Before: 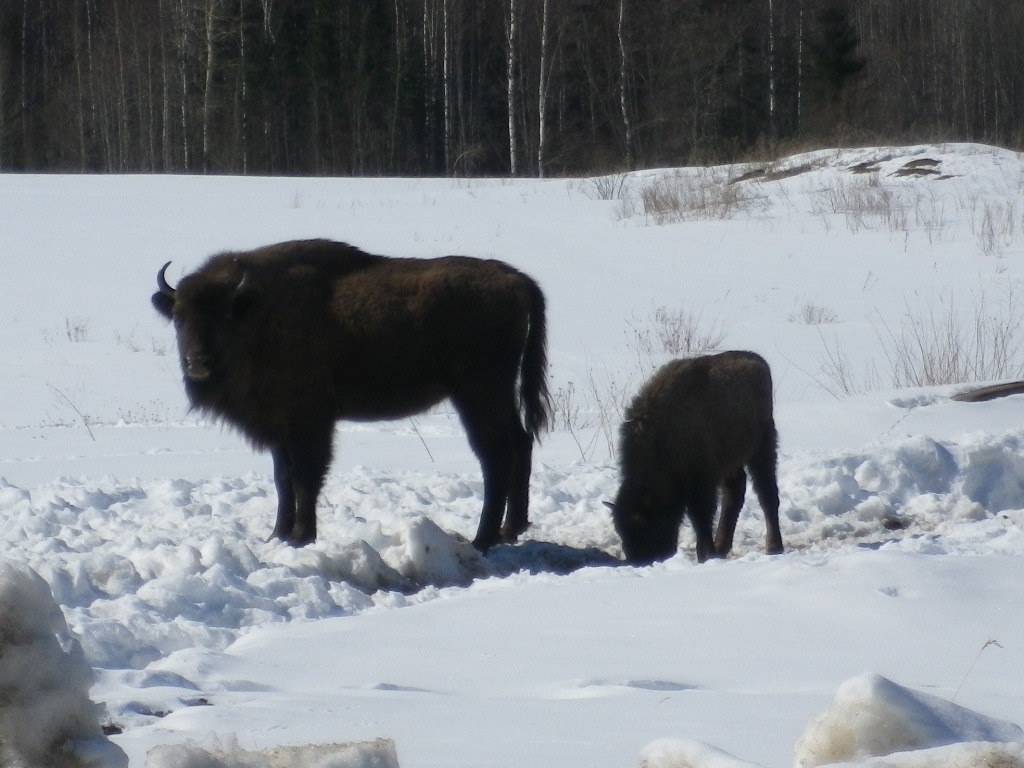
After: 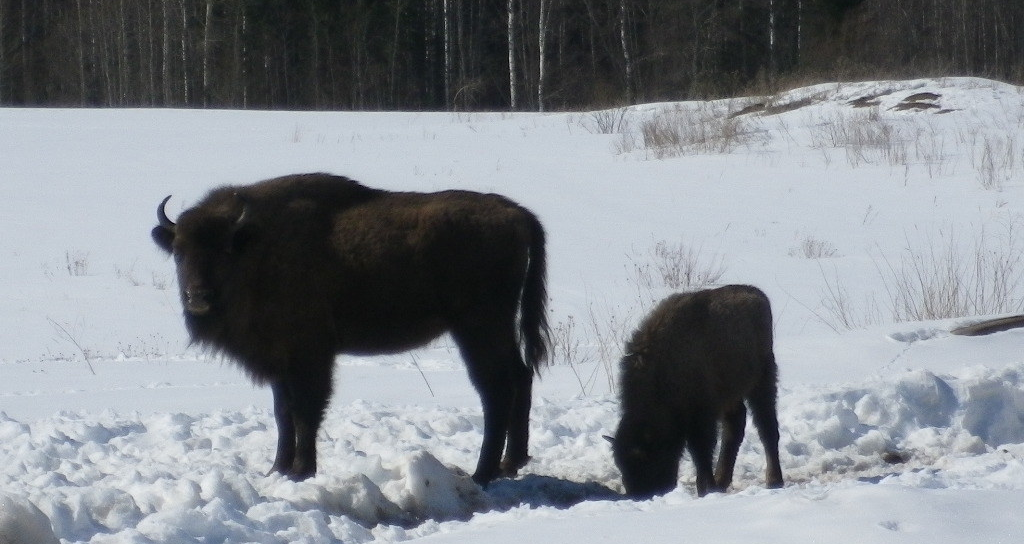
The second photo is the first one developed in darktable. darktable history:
crop and rotate: top 8.687%, bottom 20.373%
